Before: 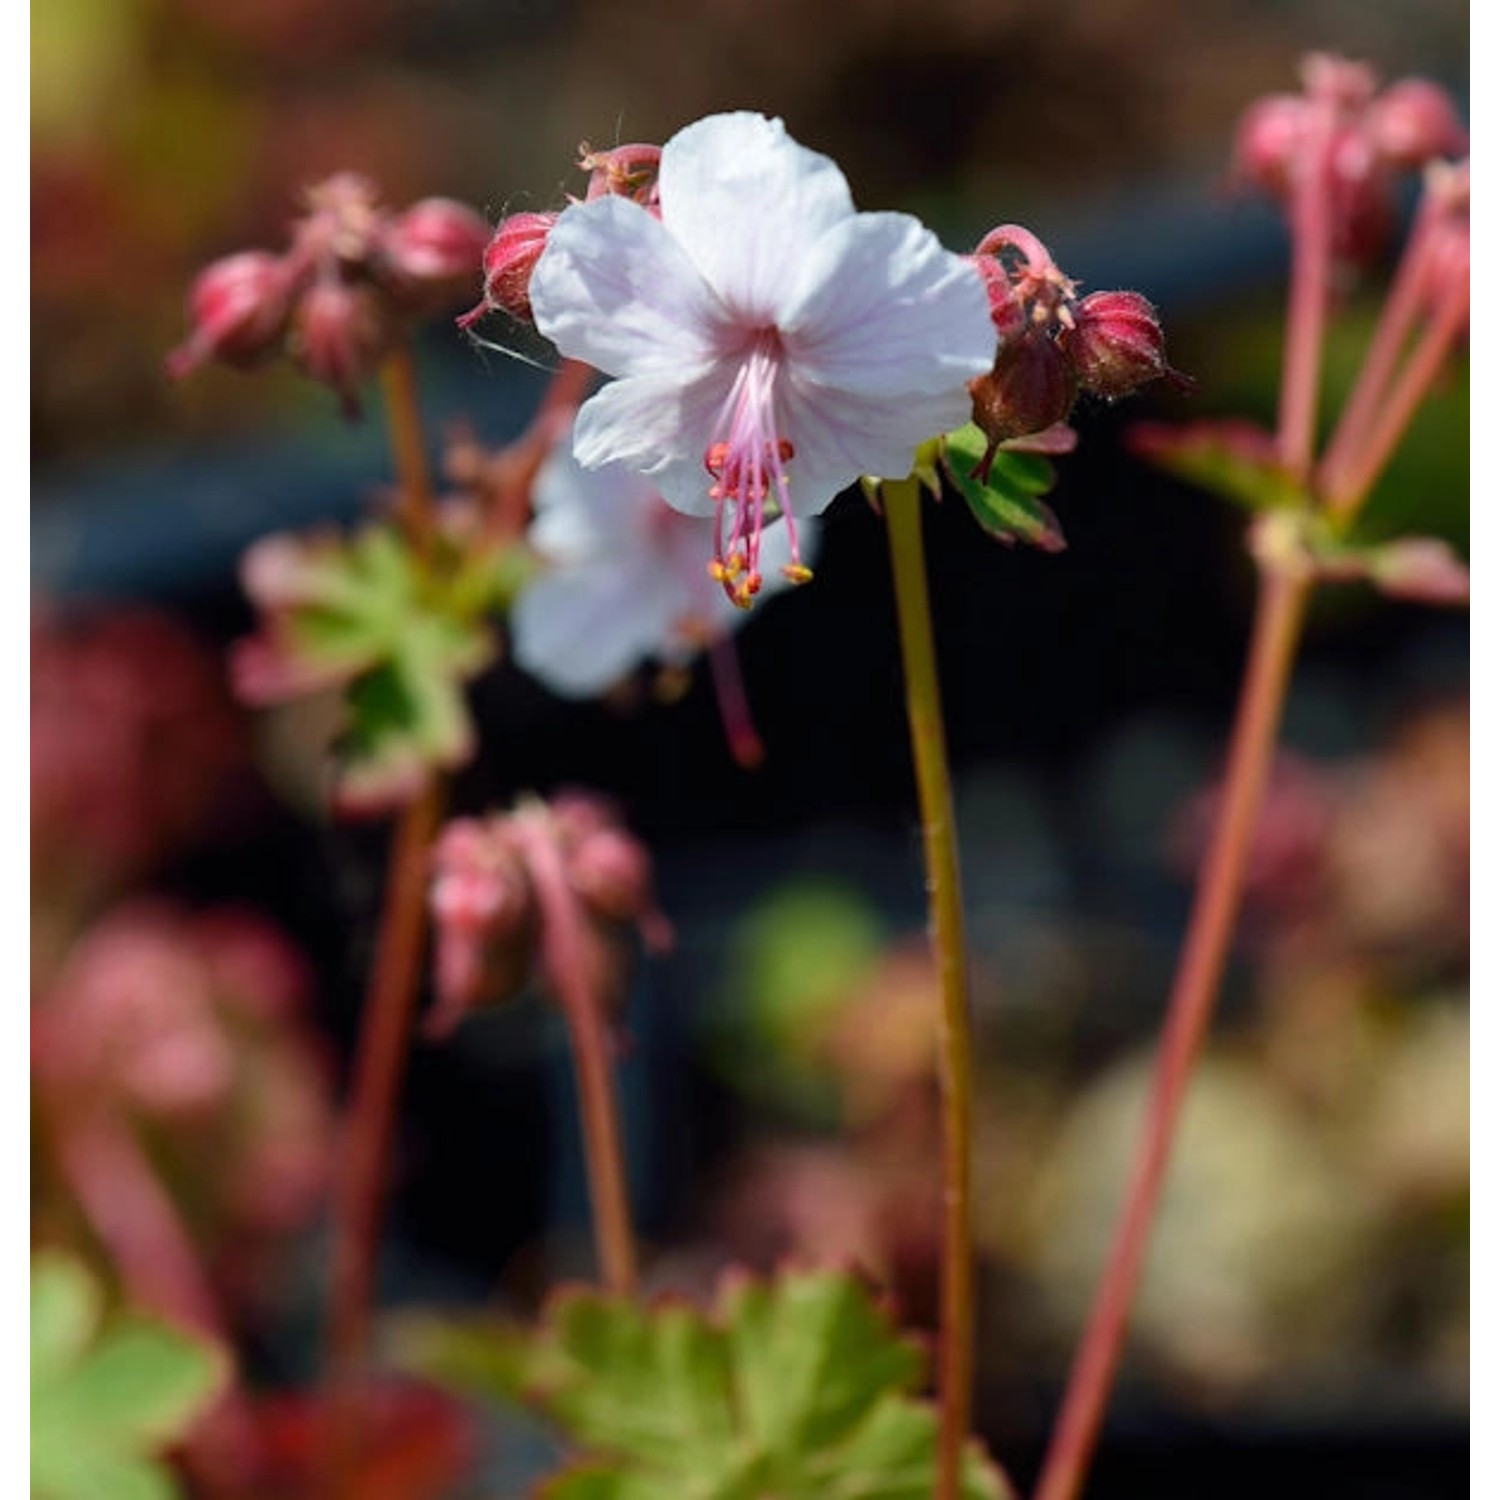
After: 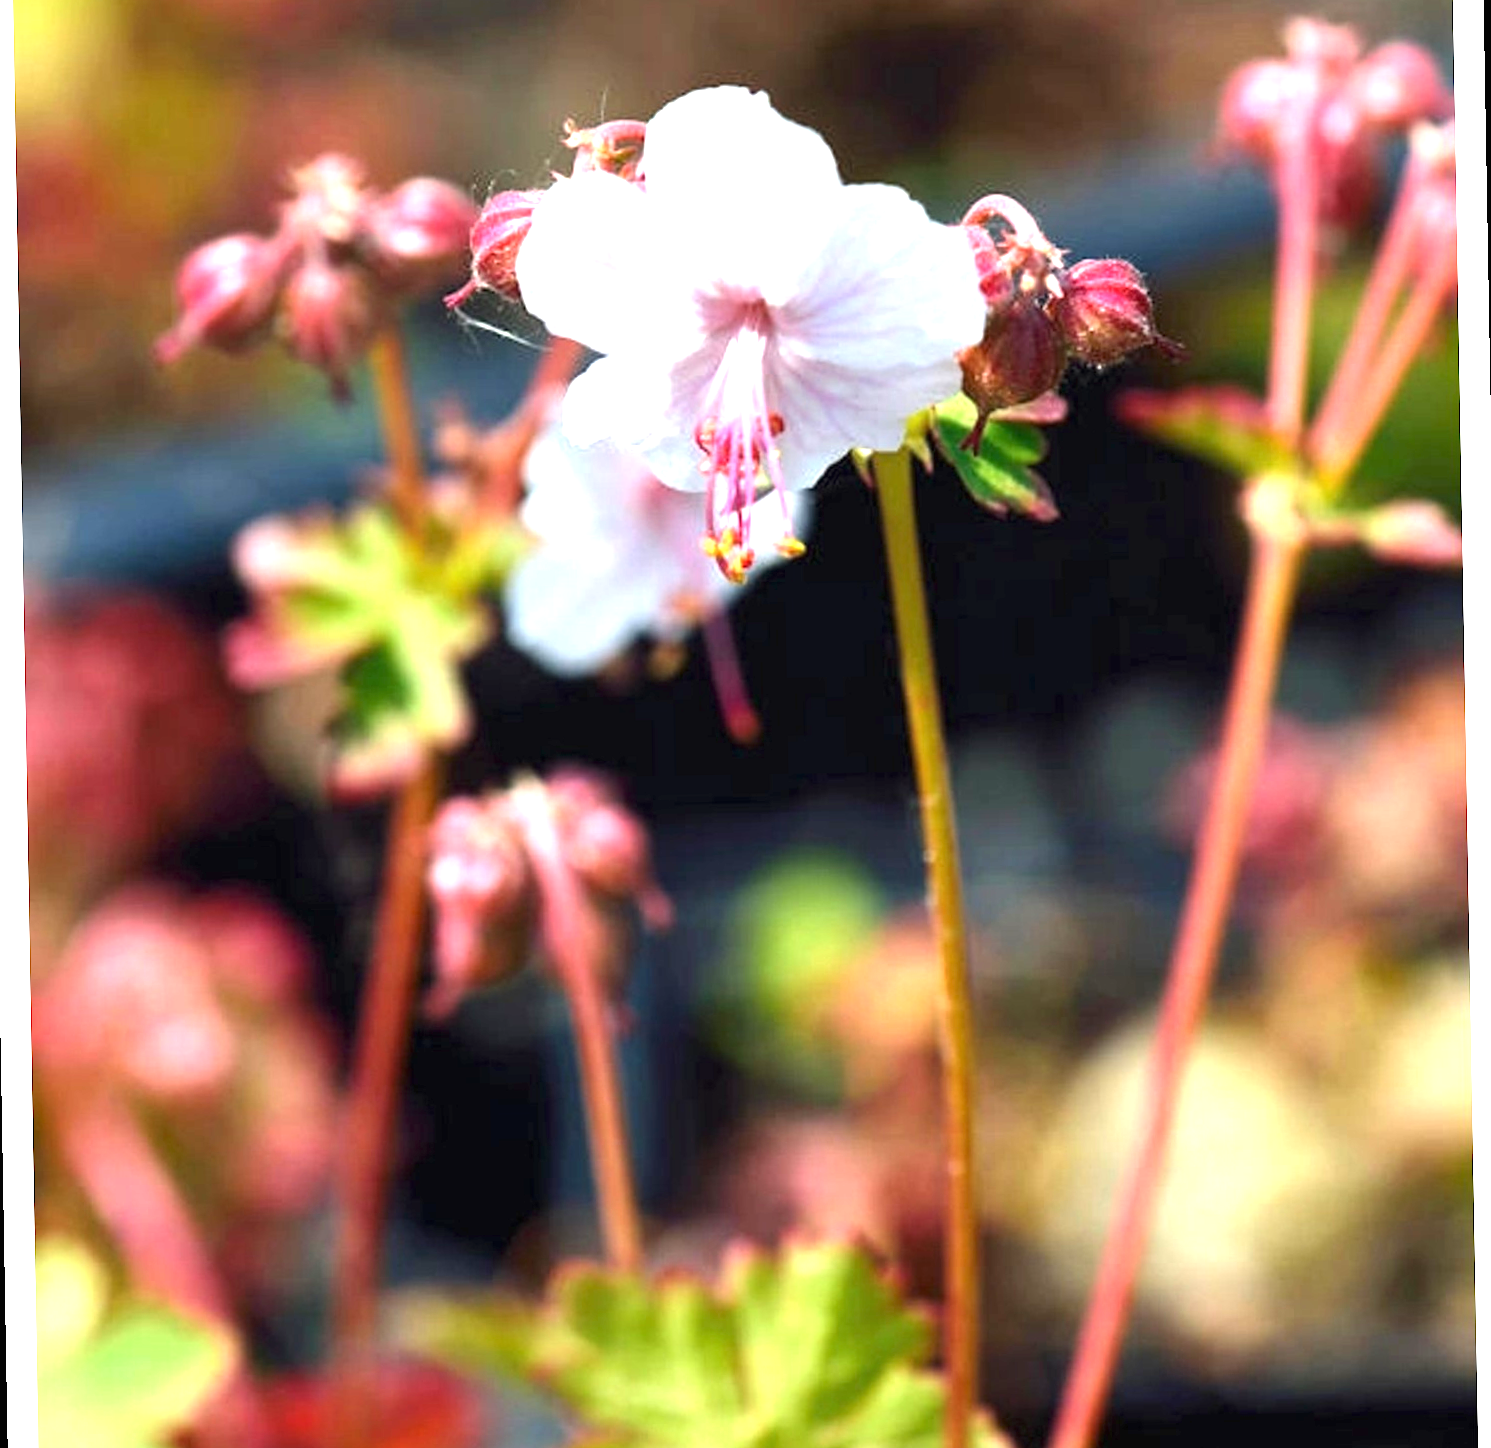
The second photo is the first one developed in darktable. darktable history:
rotate and perspective: rotation -1°, crop left 0.011, crop right 0.989, crop top 0.025, crop bottom 0.975
exposure: black level correction 0, exposure 1.741 EV, compensate exposure bias true, compensate highlight preservation false
